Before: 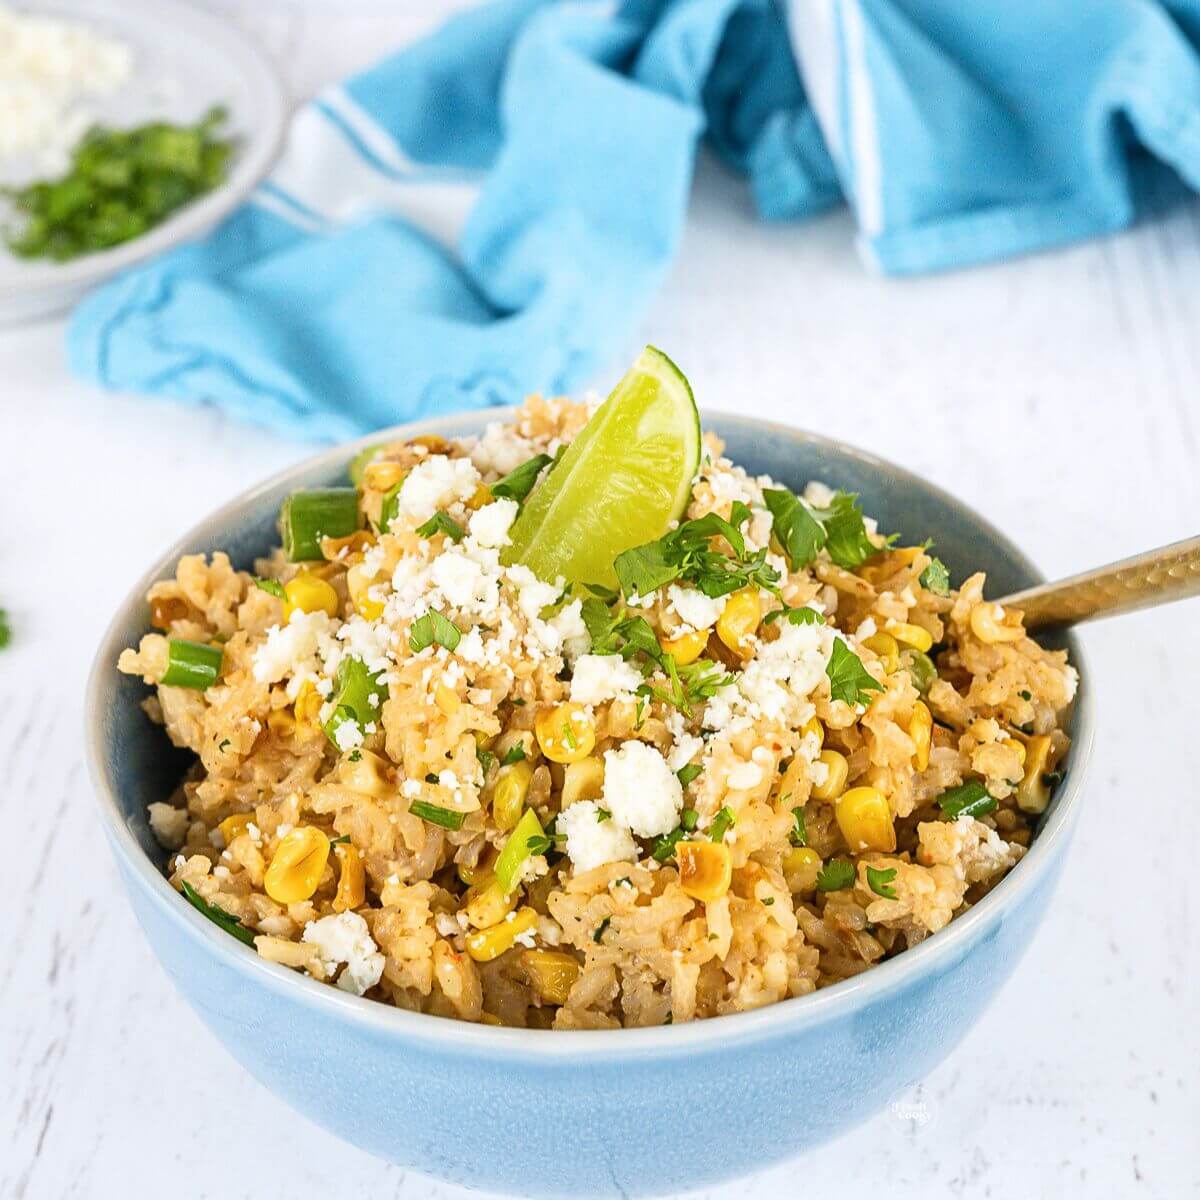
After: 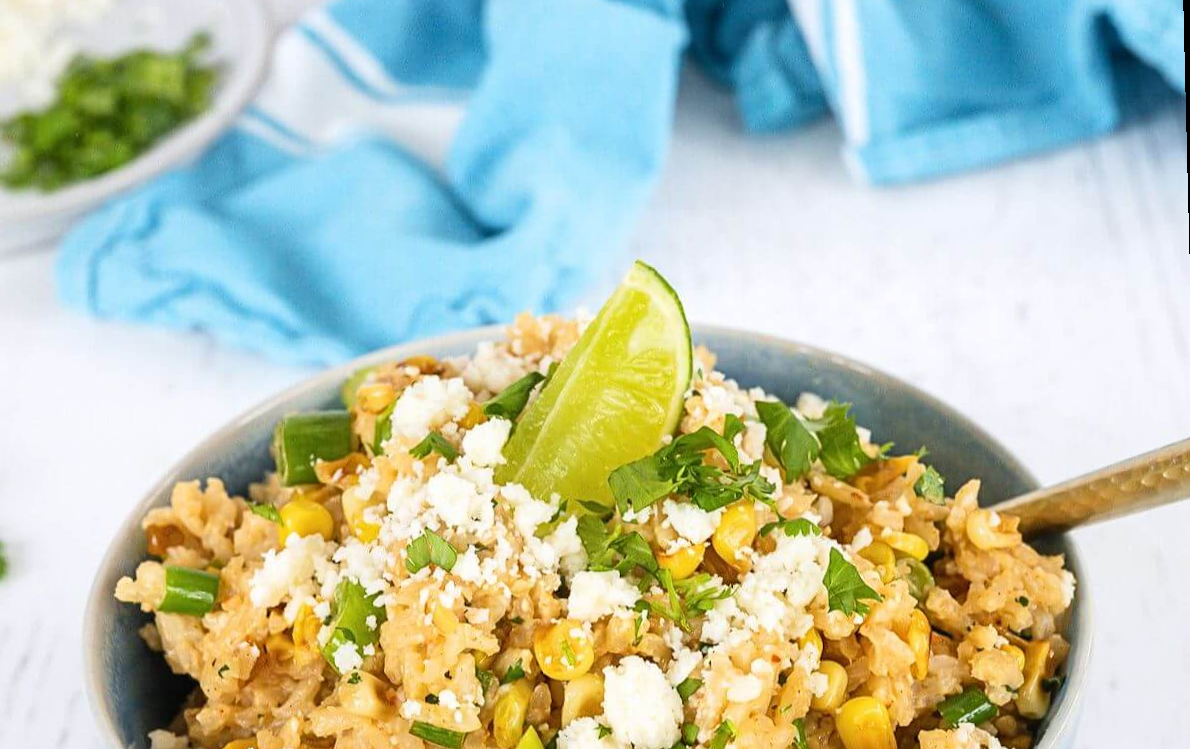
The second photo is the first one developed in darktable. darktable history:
rotate and perspective: rotation -1.42°, crop left 0.016, crop right 0.984, crop top 0.035, crop bottom 0.965
crop and rotate: top 4.848%, bottom 29.503%
